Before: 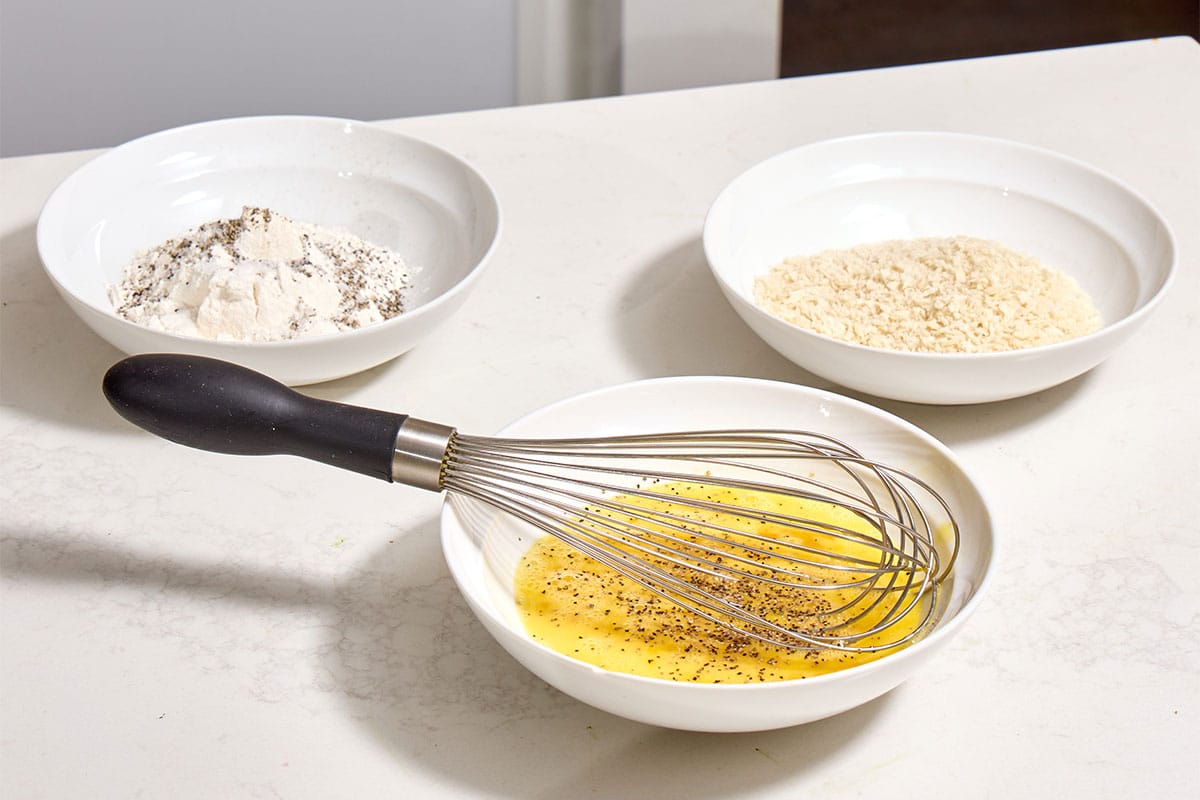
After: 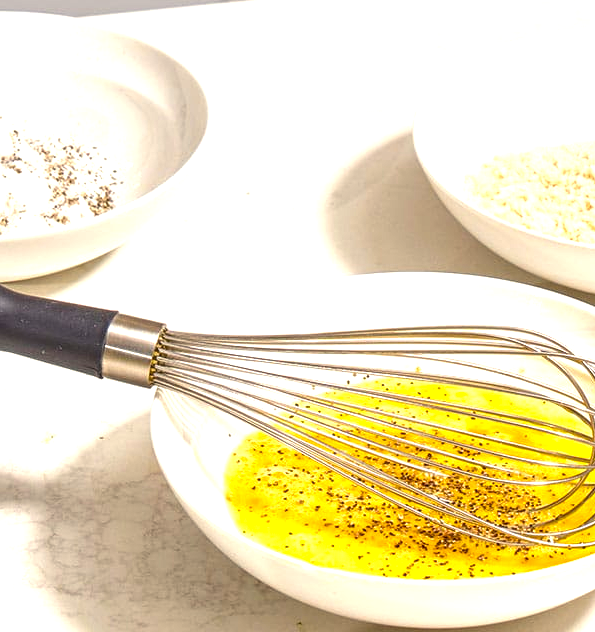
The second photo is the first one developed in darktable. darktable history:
color balance rgb: highlights gain › chroma 3.06%, highlights gain › hue 77.67°, perceptual saturation grading › global saturation 17.296%, perceptual brilliance grading › global brilliance 18.669%
crop and rotate: angle 0.011°, left 24.207%, top 13.035%, right 26.15%, bottom 7.916%
local contrast: on, module defaults
